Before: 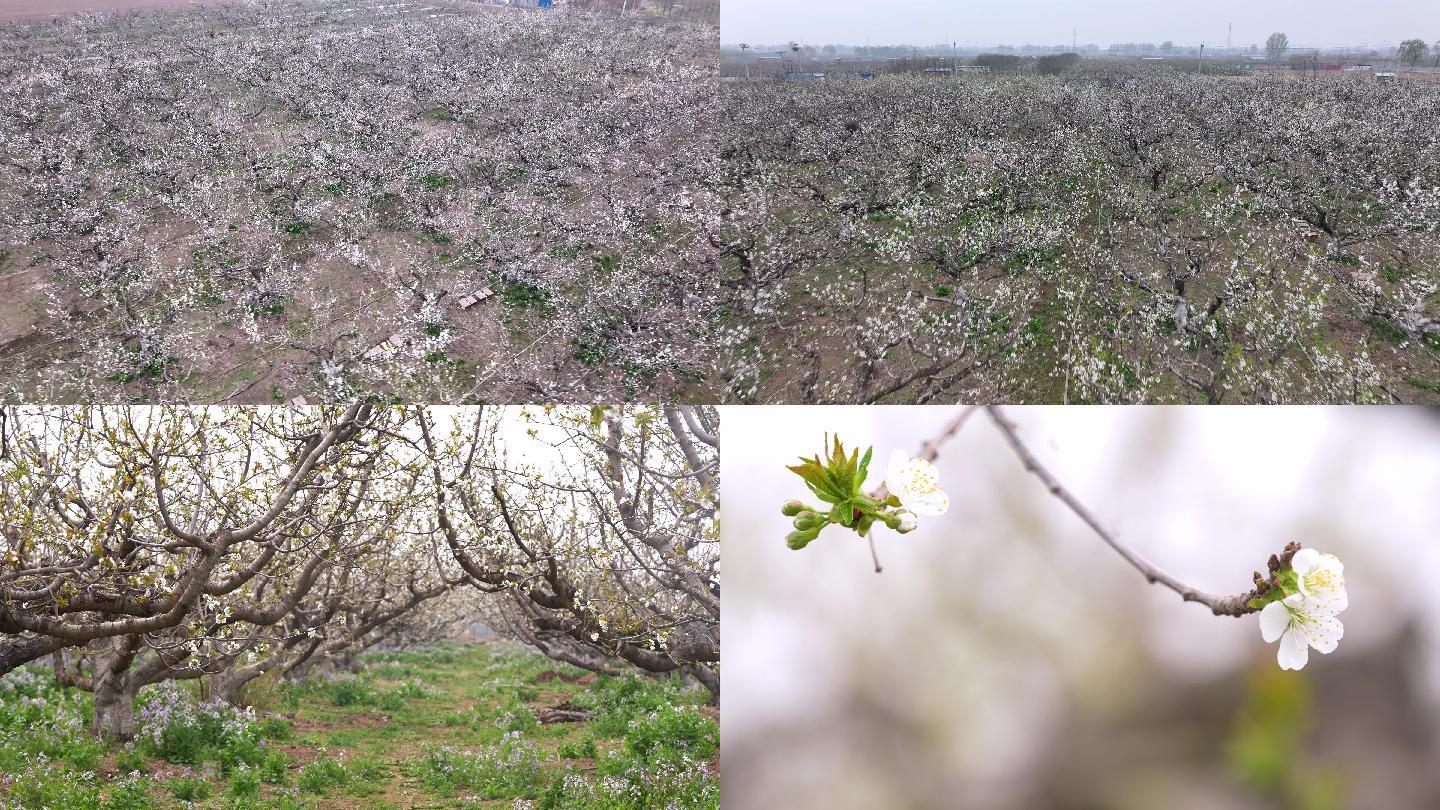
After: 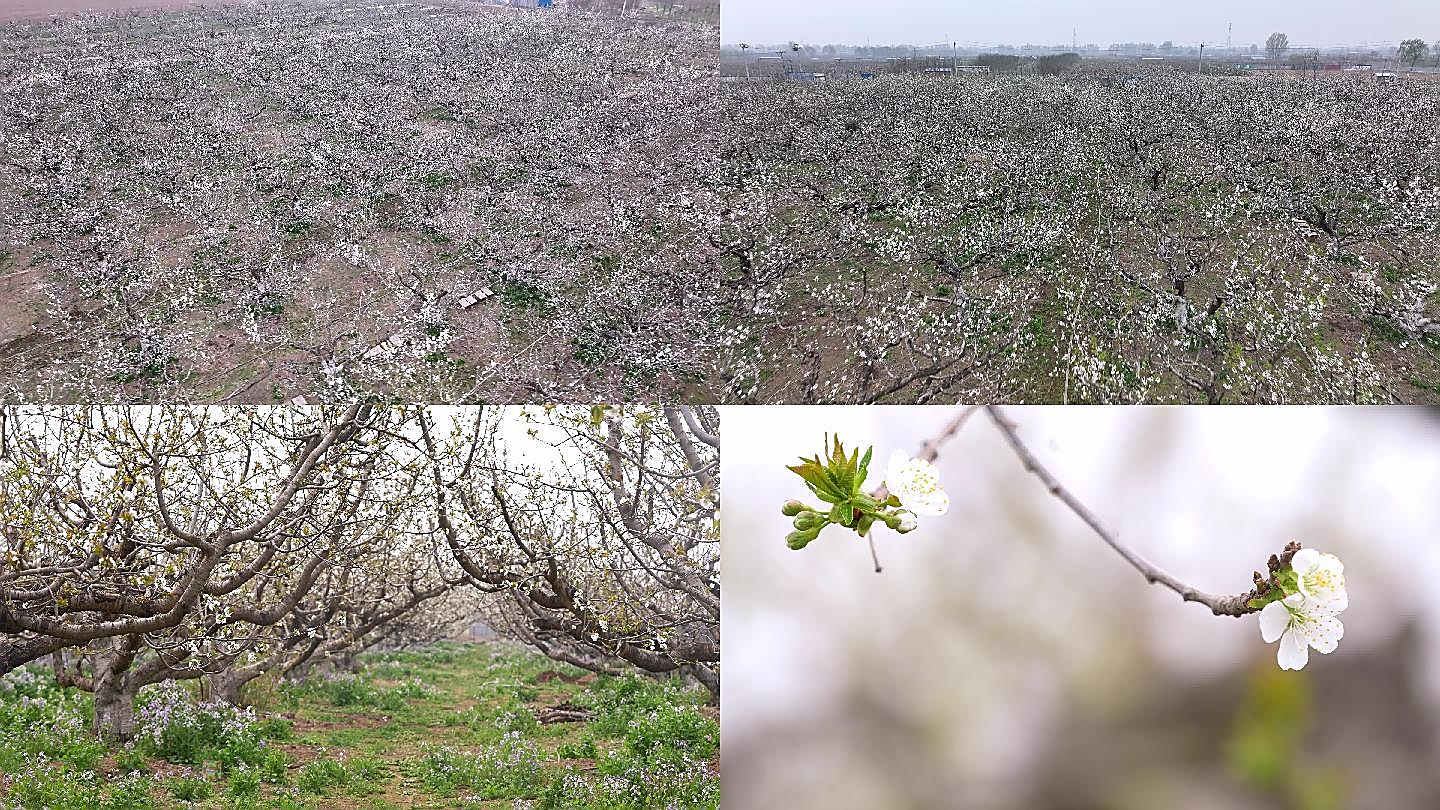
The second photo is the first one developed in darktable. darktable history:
sharpen: radius 1.364, amount 1.242, threshold 0.623
